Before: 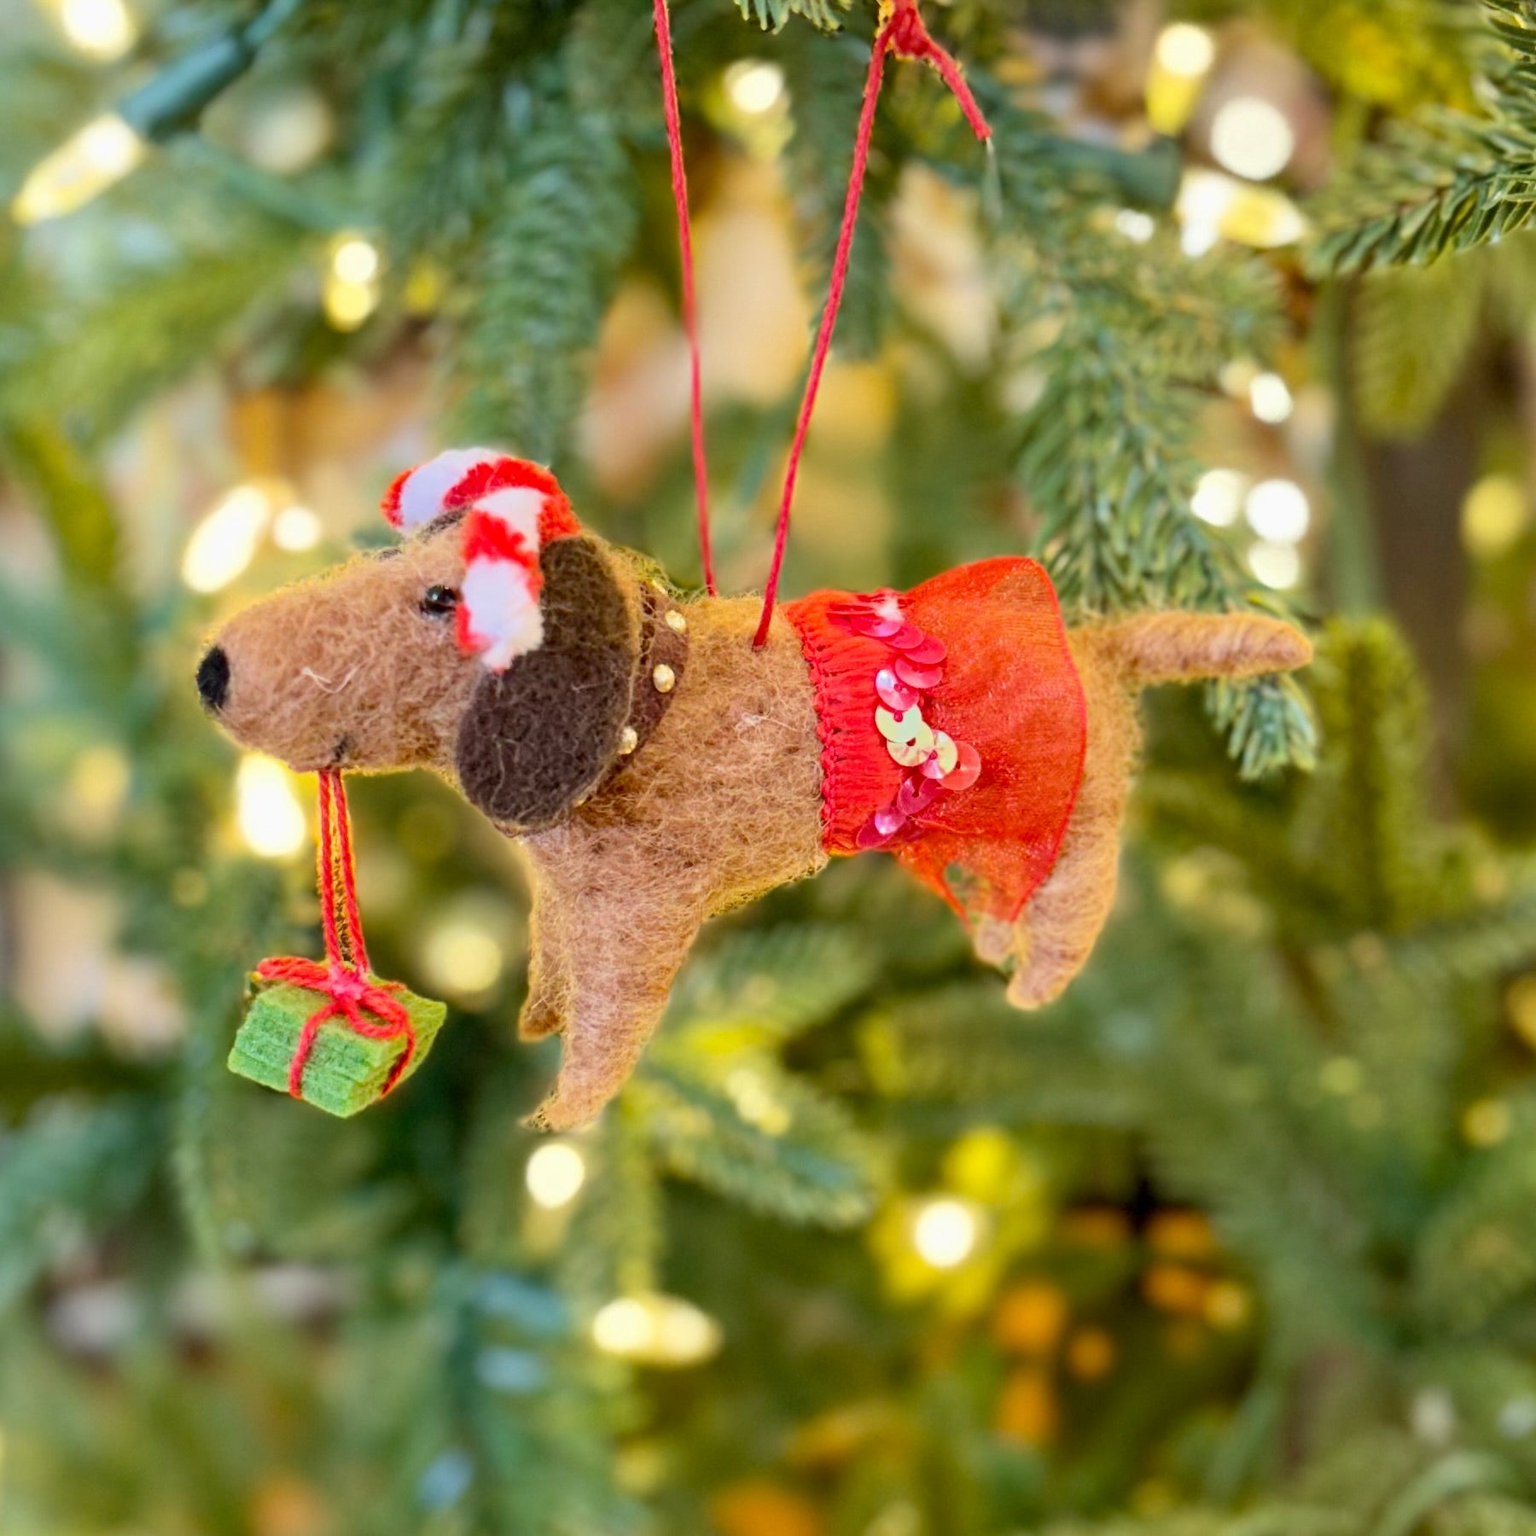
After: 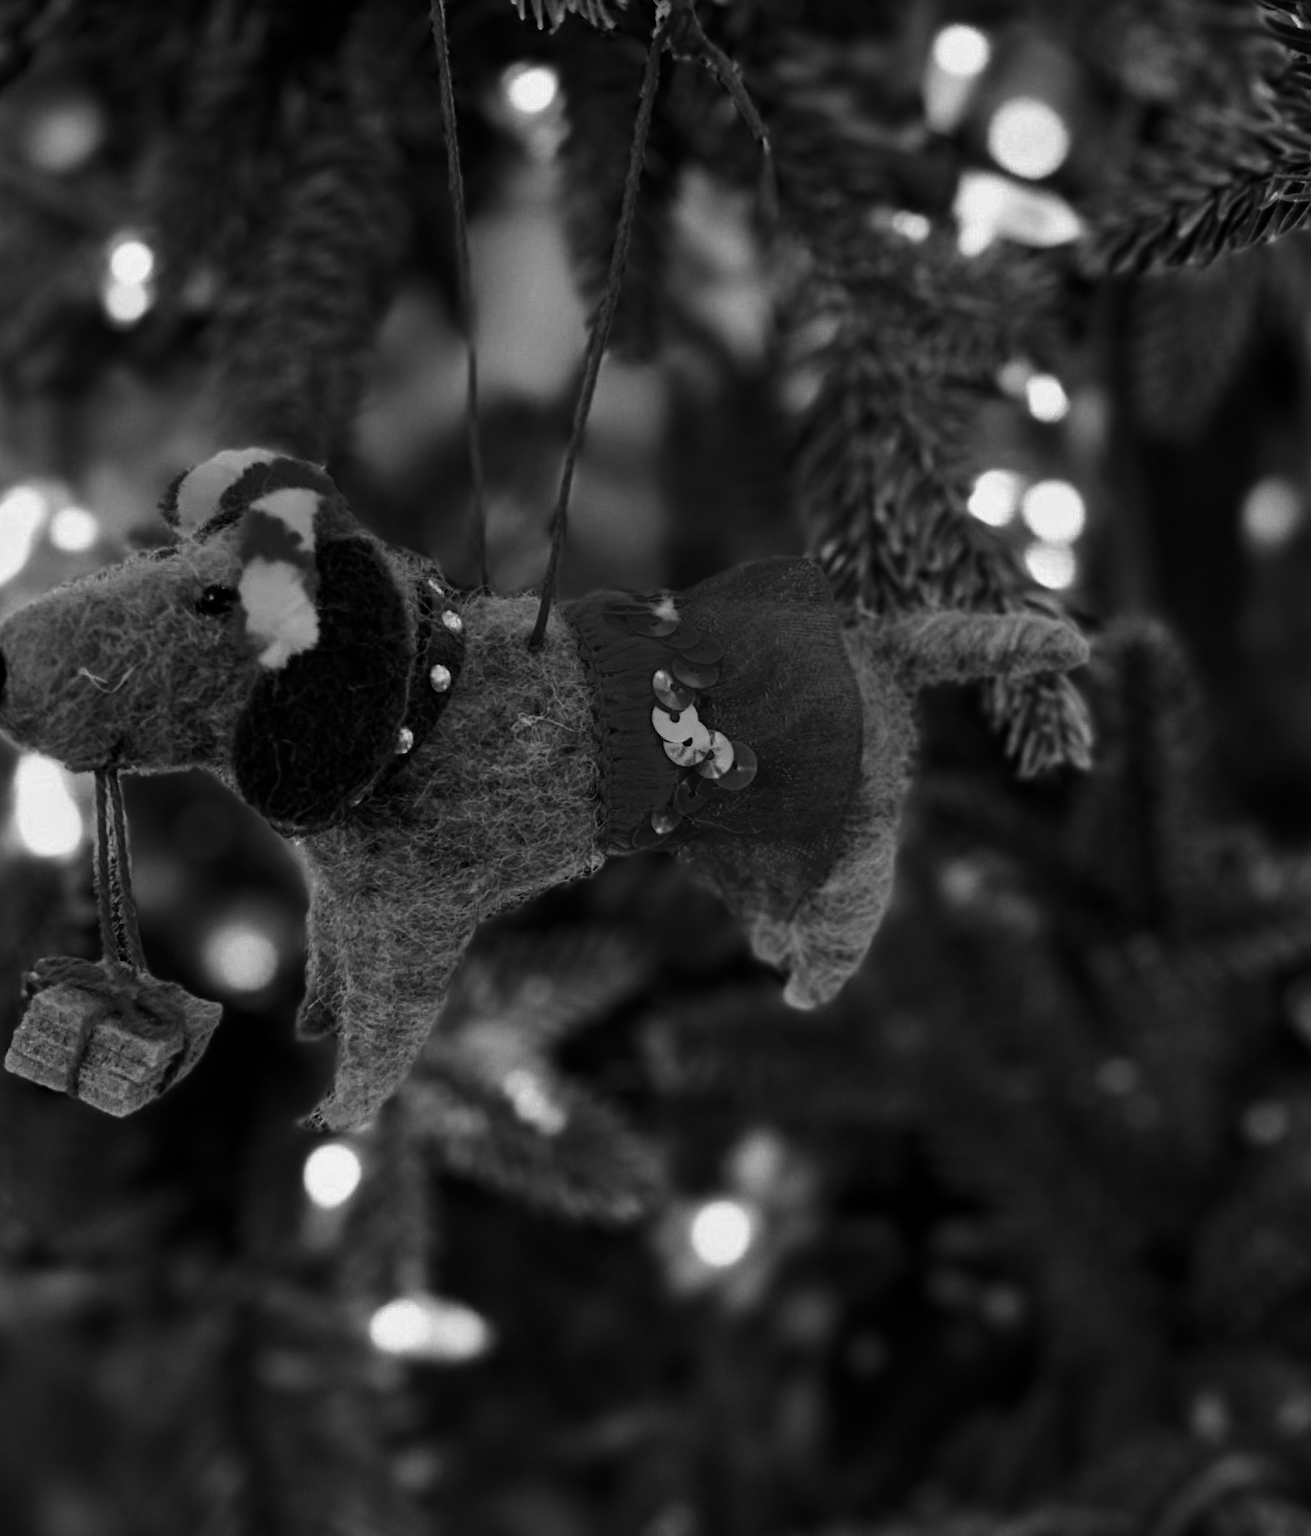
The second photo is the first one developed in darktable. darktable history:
crop and rotate: left 14.584%
contrast brightness saturation: brightness -1, saturation 1
monochrome: a -35.87, b 49.73, size 1.7
